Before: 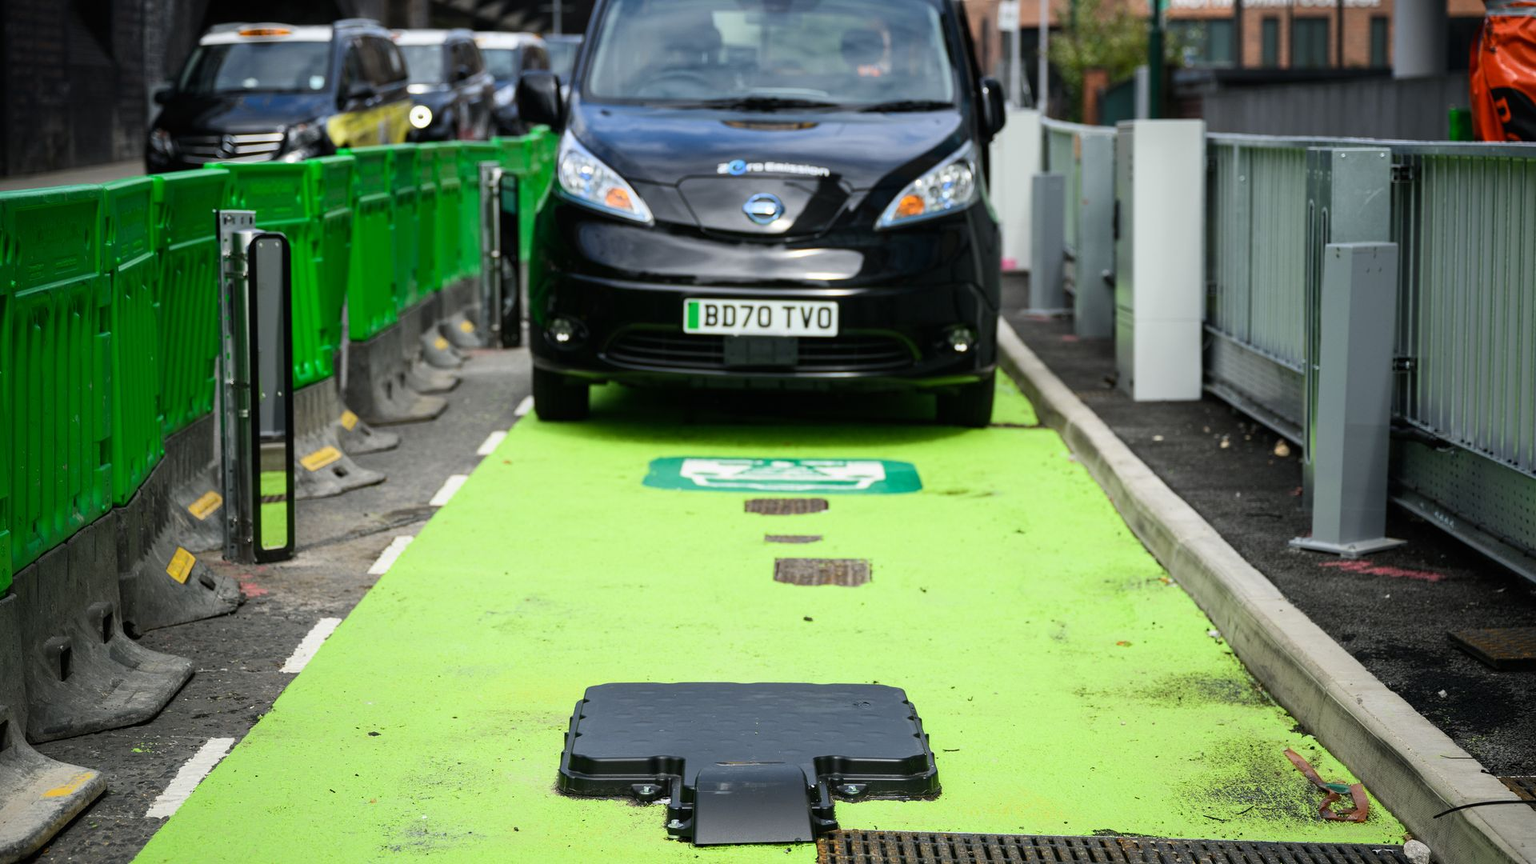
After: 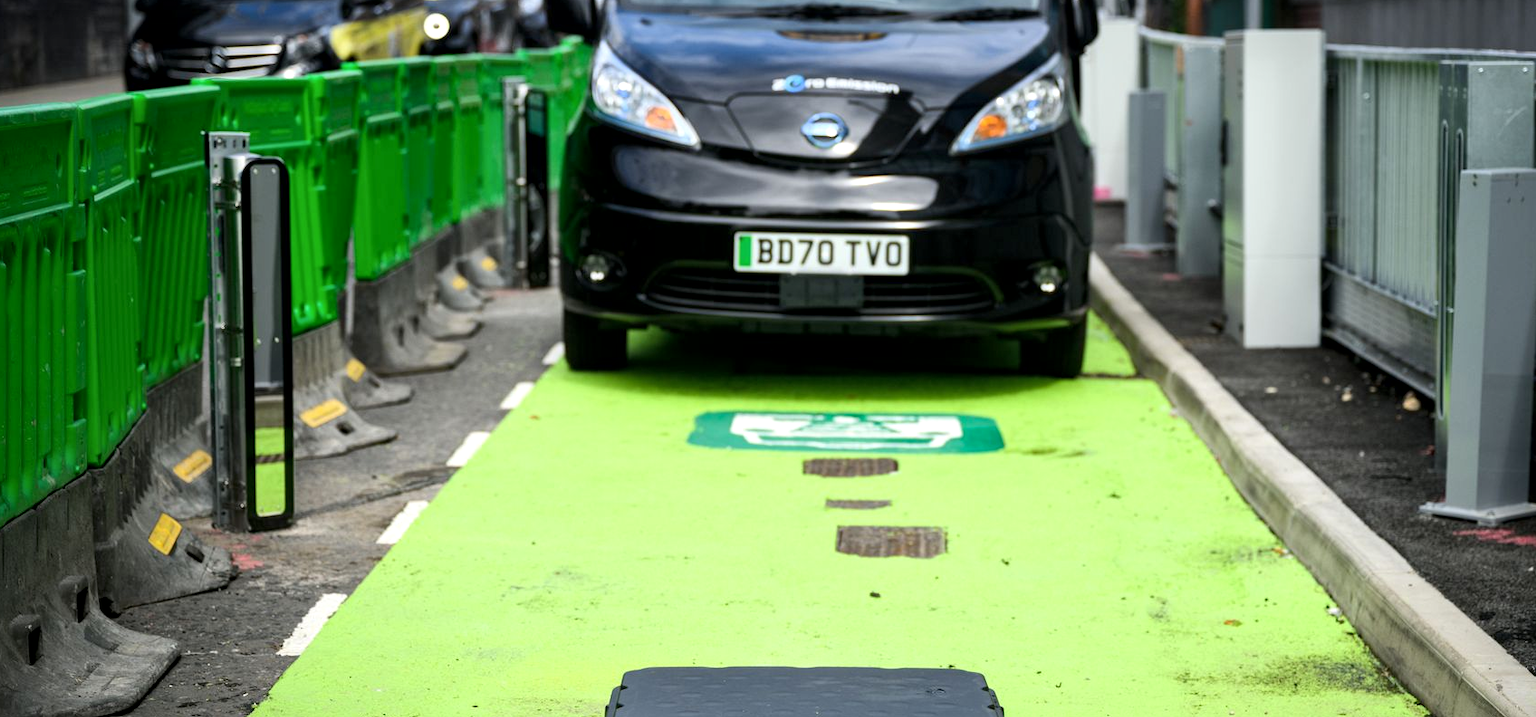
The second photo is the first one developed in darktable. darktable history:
local contrast: mode bilateral grid, contrast 19, coarseness 50, detail 132%, midtone range 0.2
crop and rotate: left 2.323%, top 10.983%, right 9.33%, bottom 15.666%
exposure: black level correction 0.001, exposure 0.191 EV, compensate highlight preservation false
levels: white 99.99%
